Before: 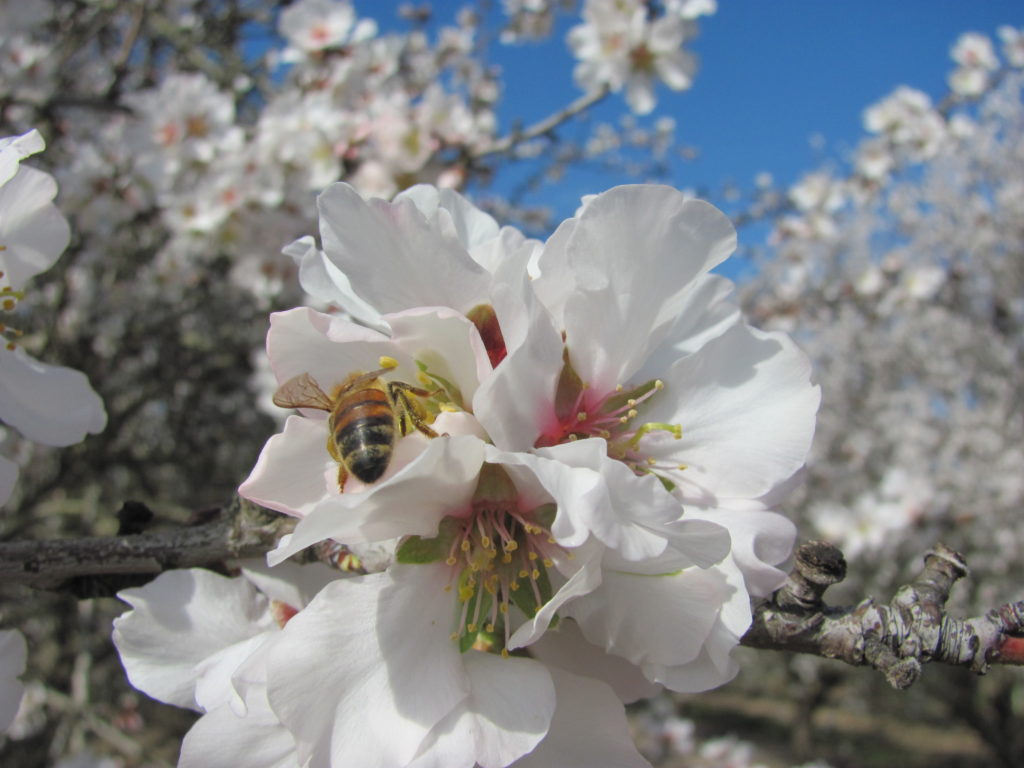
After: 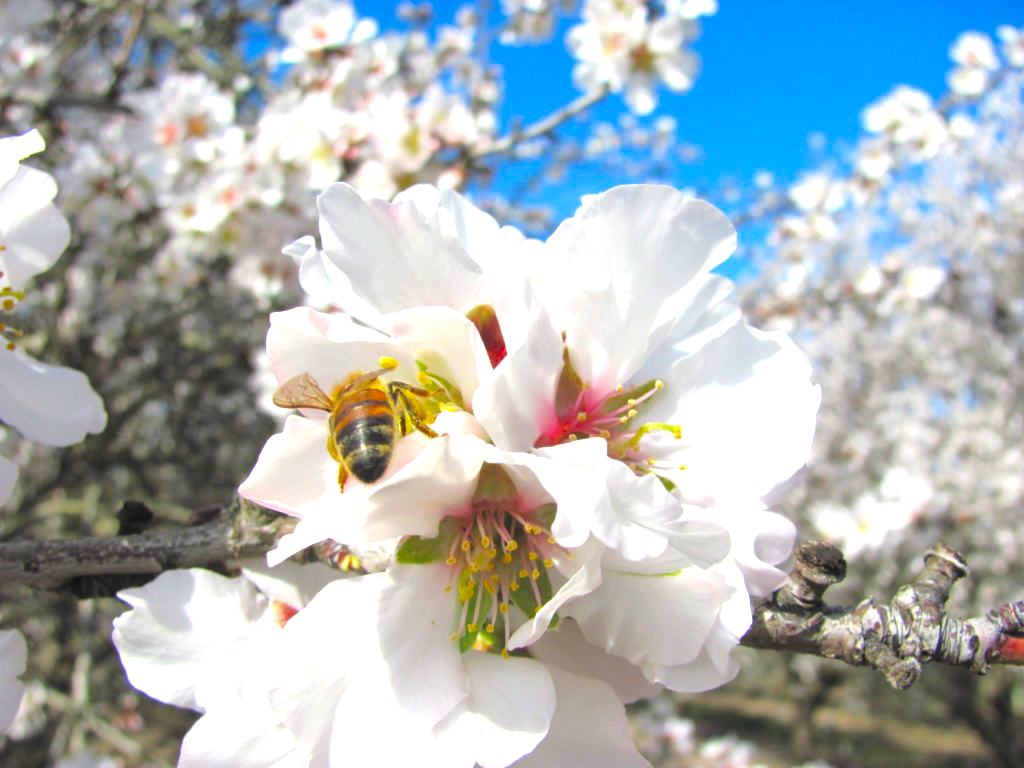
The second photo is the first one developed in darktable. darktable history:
color balance rgb: perceptual saturation grading › global saturation 40.8%
contrast equalizer: octaves 7, y [[0.524 ×6], [0.512 ×6], [0.379 ×6], [0 ×6], [0 ×6]], mix 0.16
exposure: black level correction 0, exposure 1.096 EV, compensate highlight preservation false
